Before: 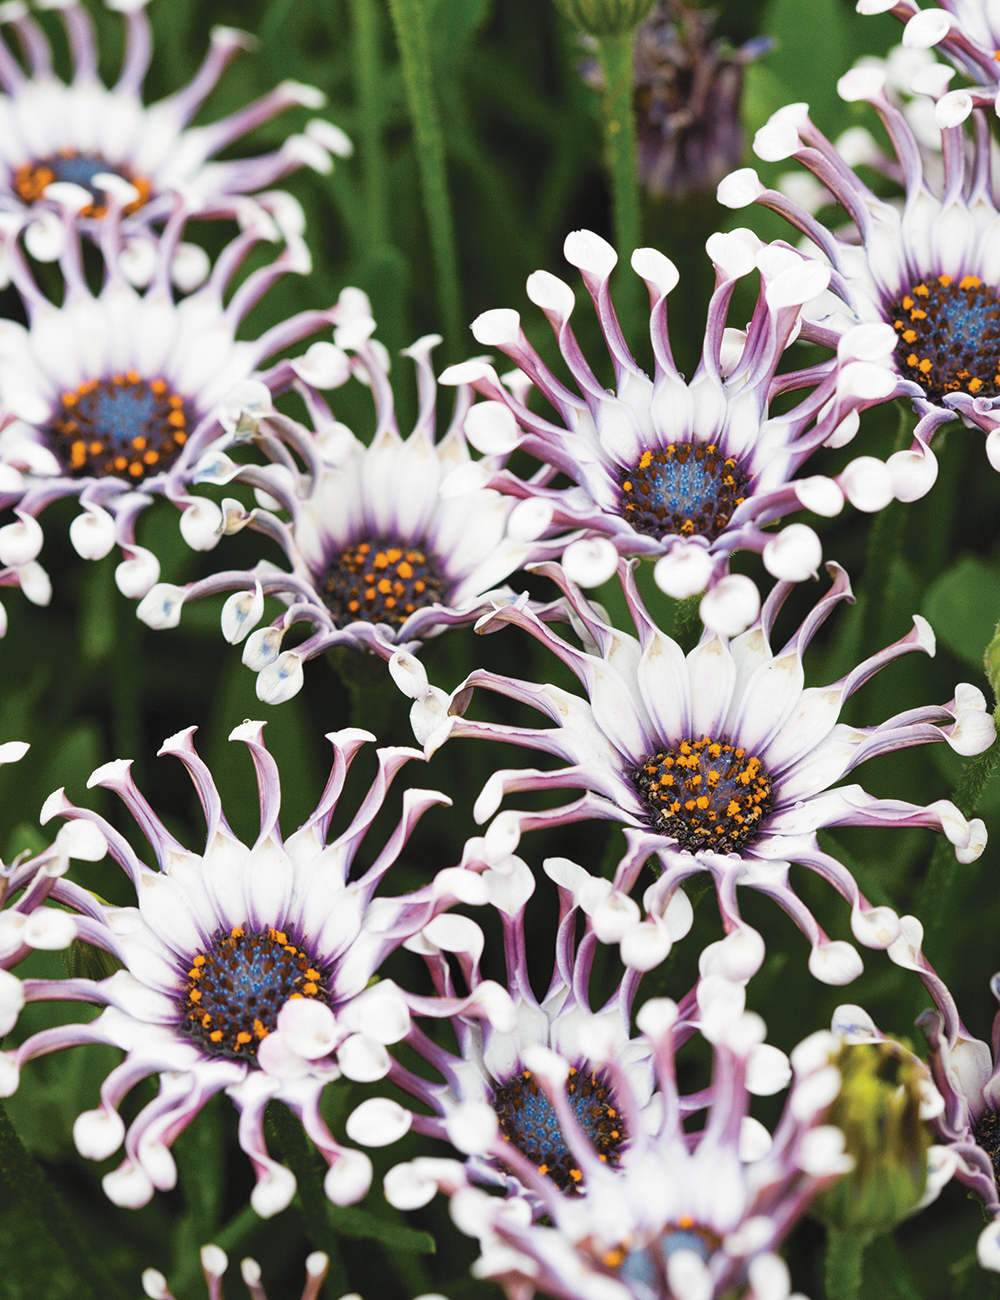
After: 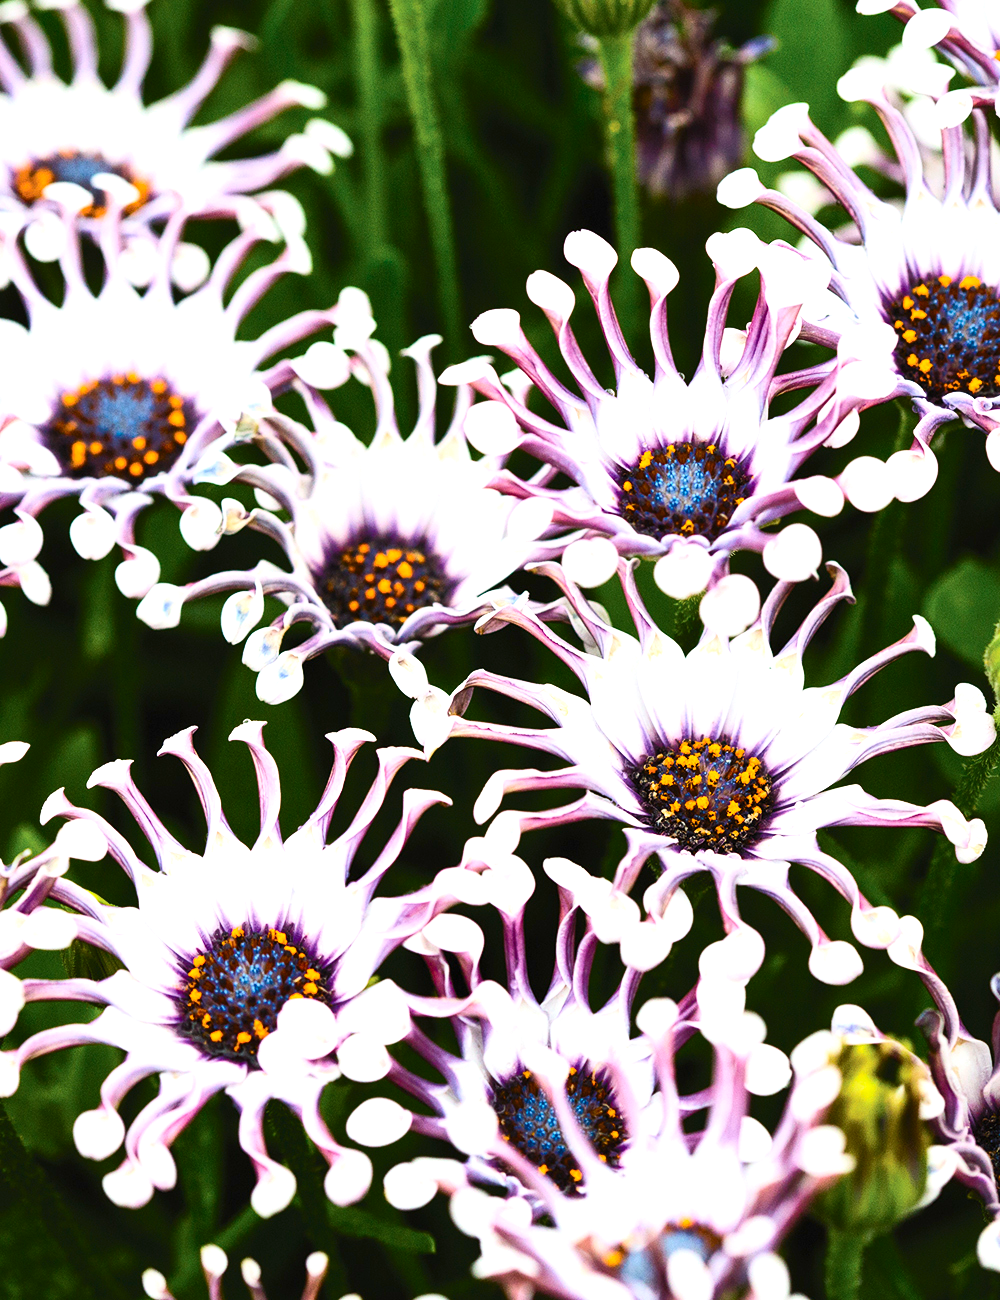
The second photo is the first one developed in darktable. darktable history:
contrast brightness saturation: contrast 0.212, brightness -0.101, saturation 0.213
tone curve: curves: ch0 [(0, 0) (0.003, 0.003) (0.011, 0.01) (0.025, 0.023) (0.044, 0.041) (0.069, 0.064) (0.1, 0.092) (0.136, 0.125) (0.177, 0.163) (0.224, 0.207) (0.277, 0.255) (0.335, 0.309) (0.399, 0.375) (0.468, 0.459) (0.543, 0.548) (0.623, 0.629) (0.709, 0.716) (0.801, 0.808) (0.898, 0.911) (1, 1)], color space Lab, independent channels, preserve colors none
exposure: exposure 0.605 EV, compensate exposure bias true, compensate highlight preservation false
